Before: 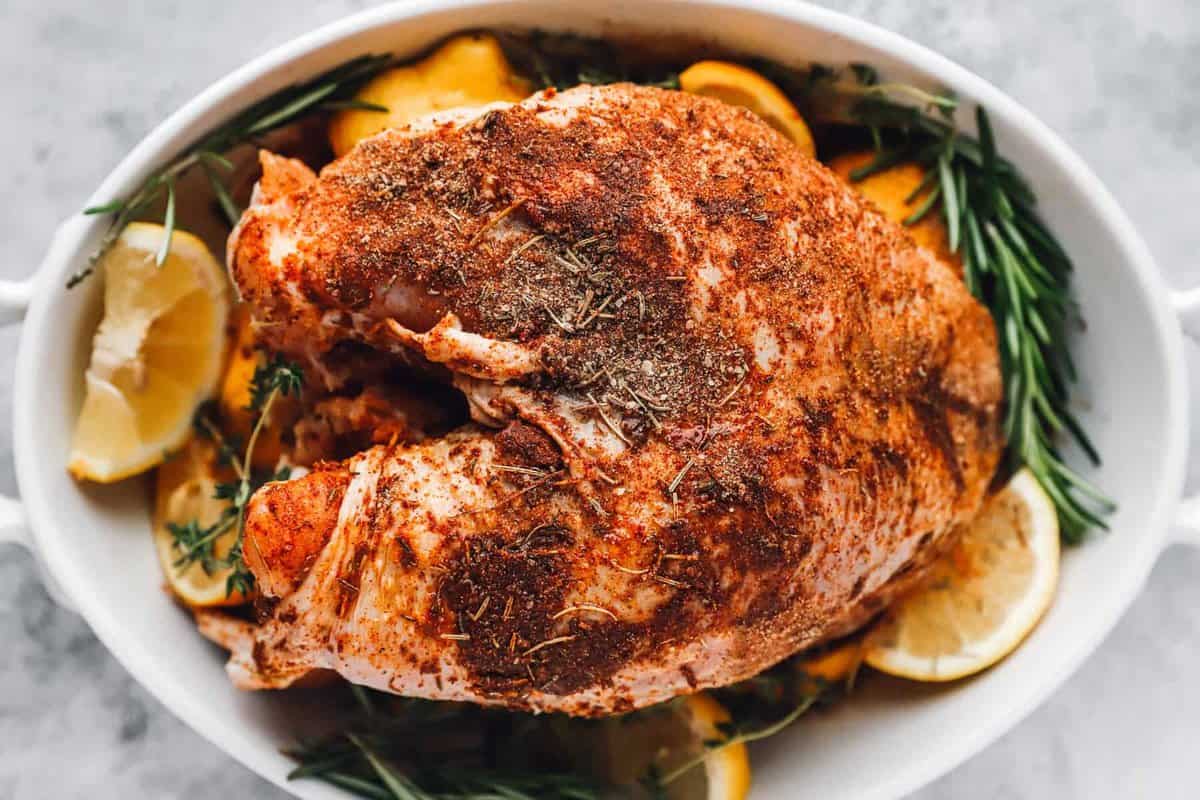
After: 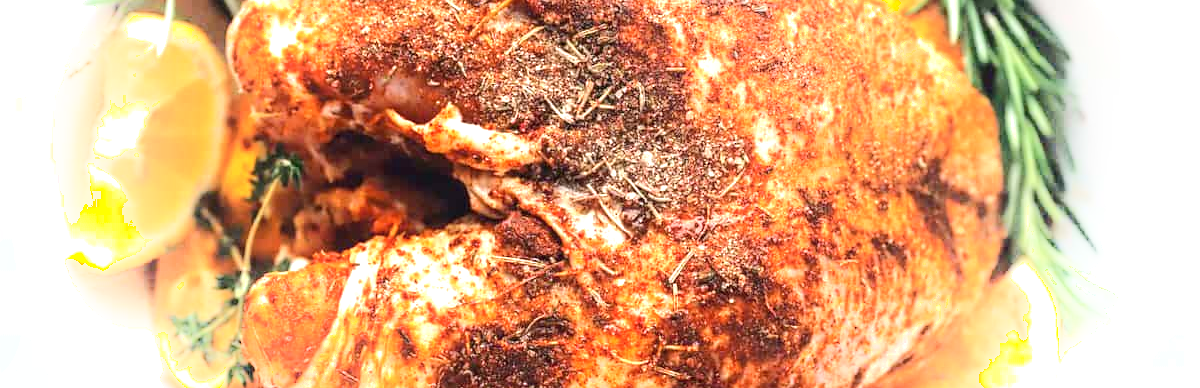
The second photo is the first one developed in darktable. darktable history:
shadows and highlights: shadows -56.1, highlights 87.35, soften with gaussian
exposure: exposure 1.09 EV, compensate exposure bias true, compensate highlight preservation false
crop and rotate: top 26.269%, bottom 25.148%
